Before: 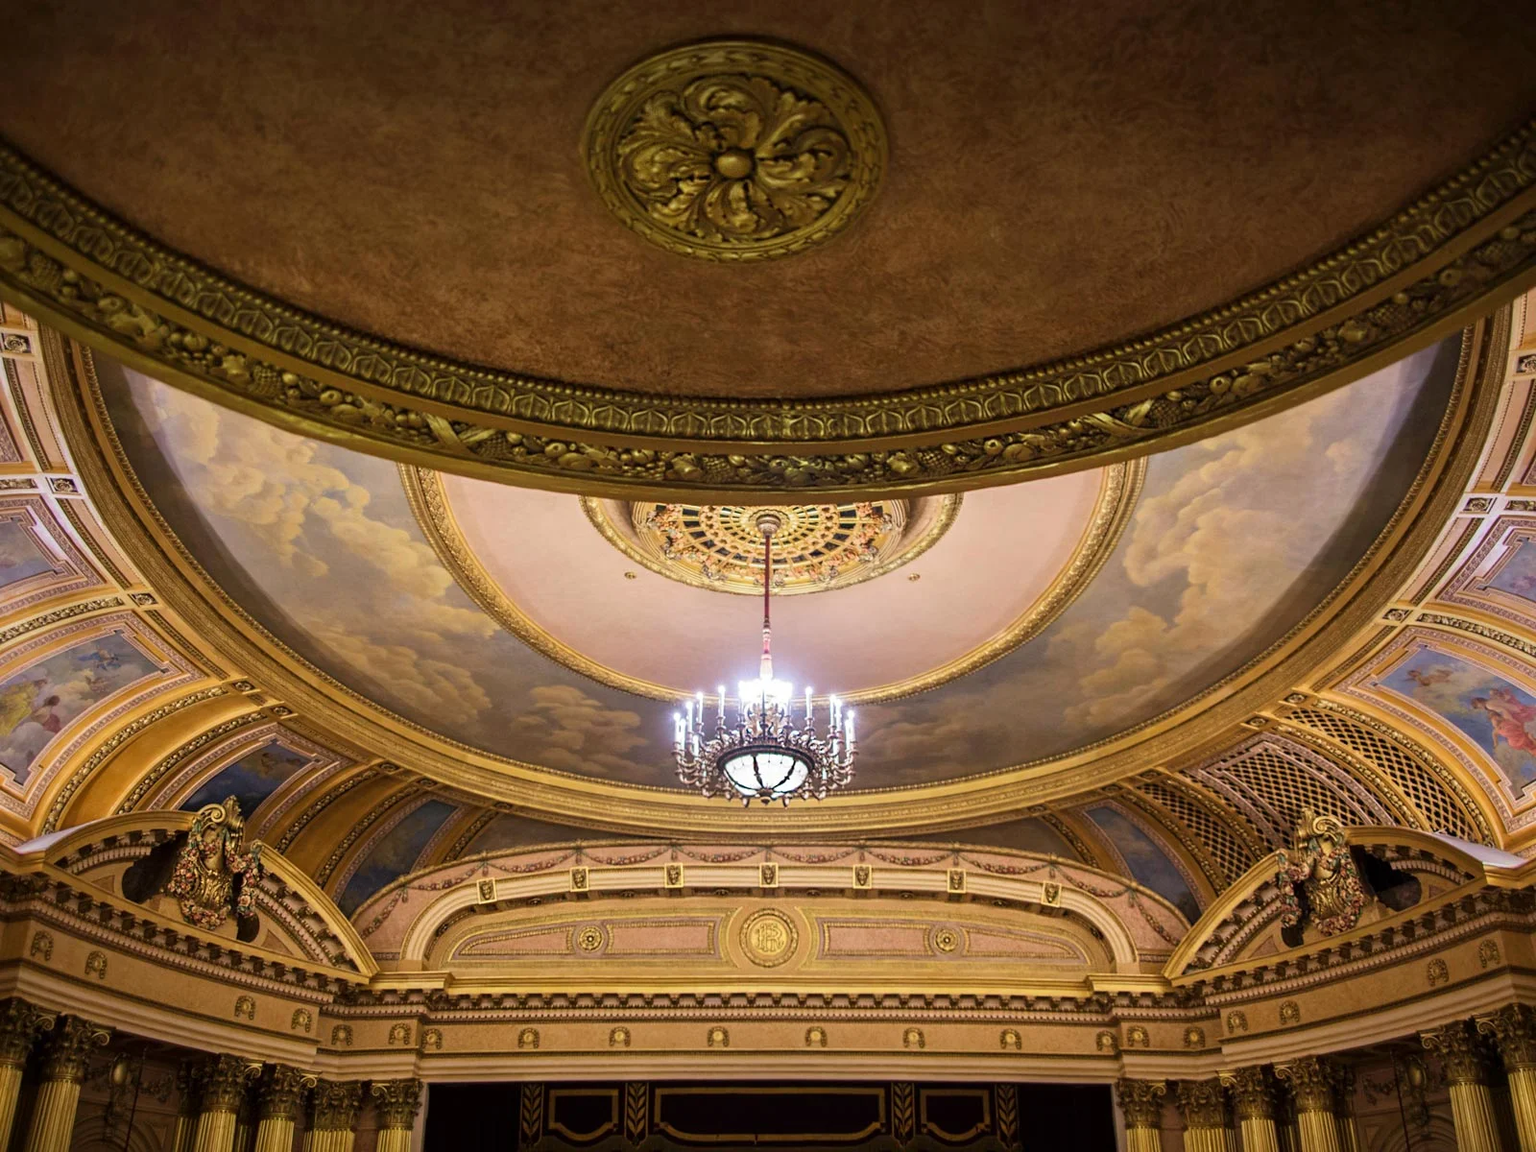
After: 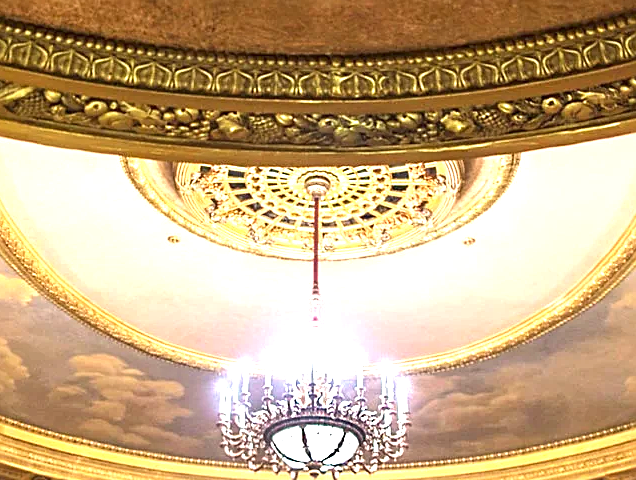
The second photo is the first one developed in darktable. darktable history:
crop: left 30.21%, top 30.029%, right 30%, bottom 29.937%
exposure: black level correction 0, exposure 1.39 EV, compensate highlight preservation false
sharpen: on, module defaults
